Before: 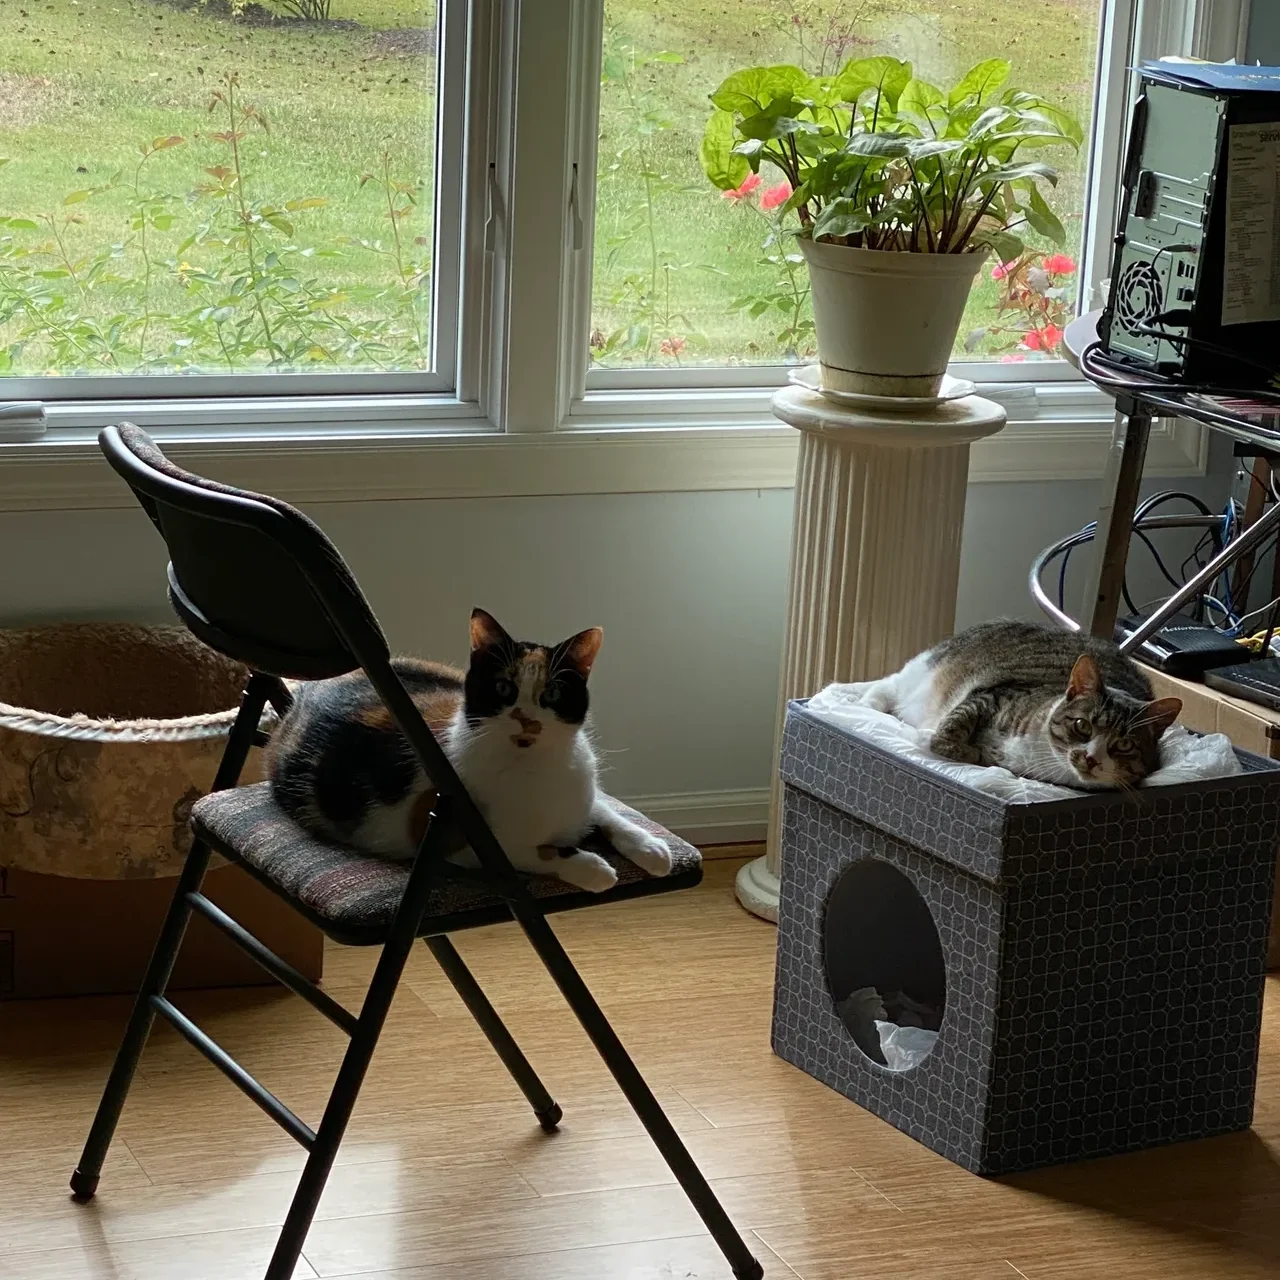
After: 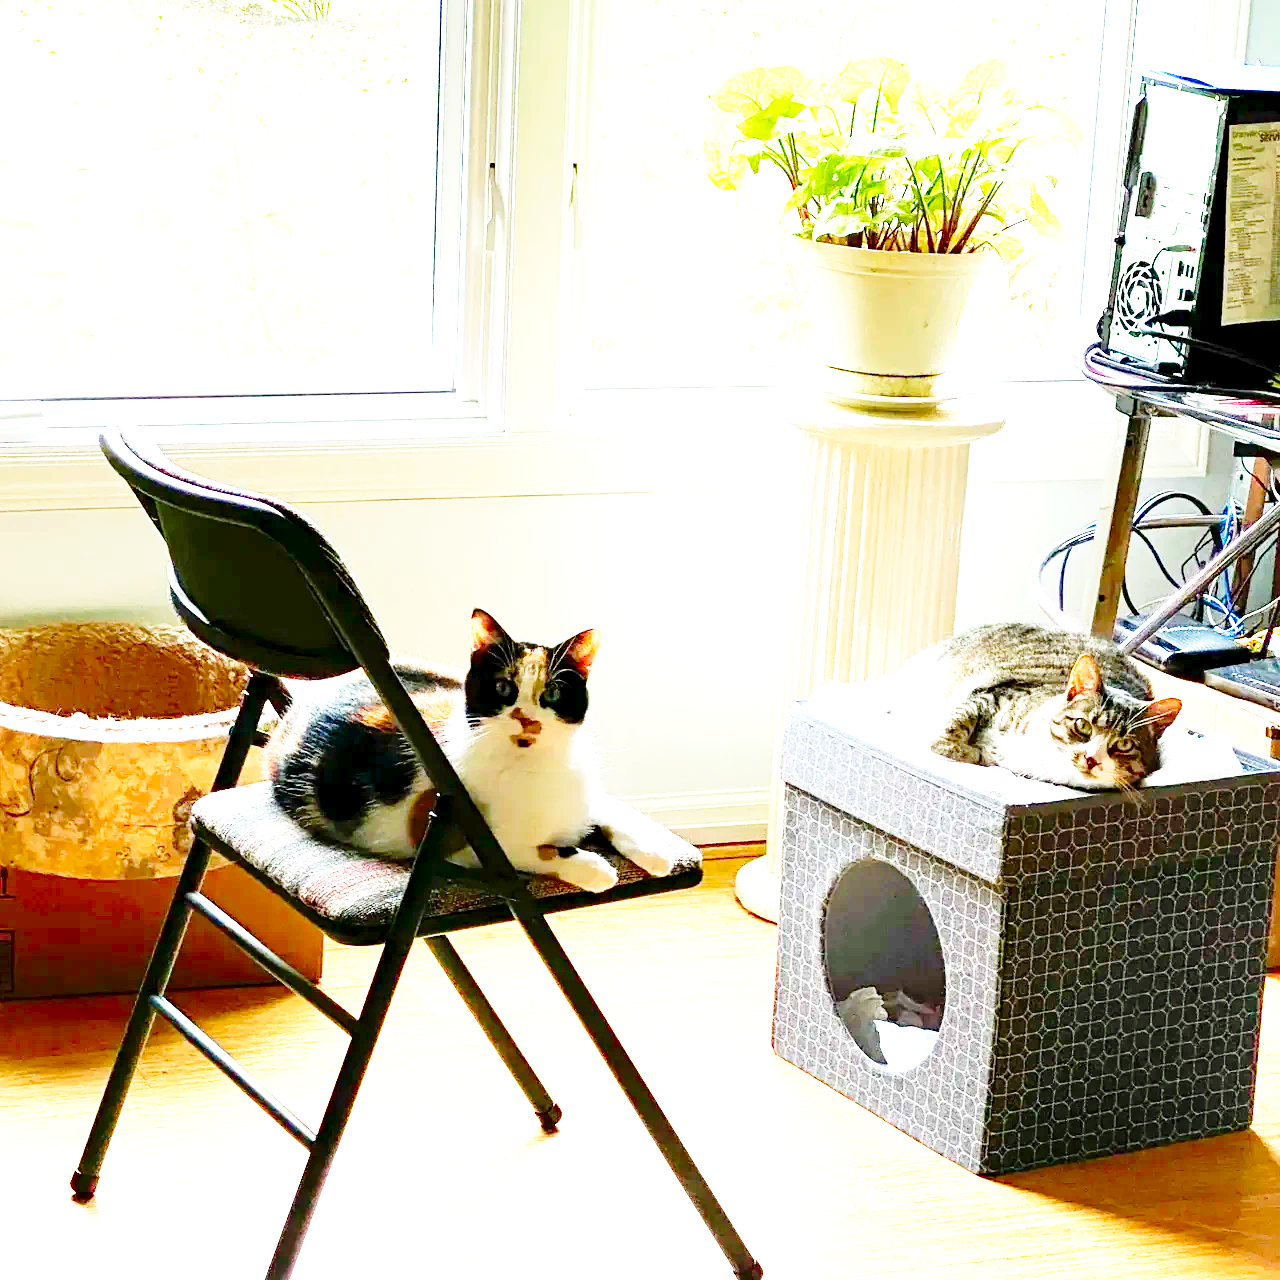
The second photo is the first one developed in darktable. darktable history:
base curve: curves: ch0 [(0, 0) (0.028, 0.03) (0.105, 0.232) (0.387, 0.748) (0.754, 0.968) (1, 1)], fusion 1, exposure shift 0.576, preserve colors none
exposure: black level correction 0.001, exposure 2.607 EV, compensate exposure bias true, compensate highlight preservation false
contrast brightness saturation: brightness -0.02, saturation 0.35
